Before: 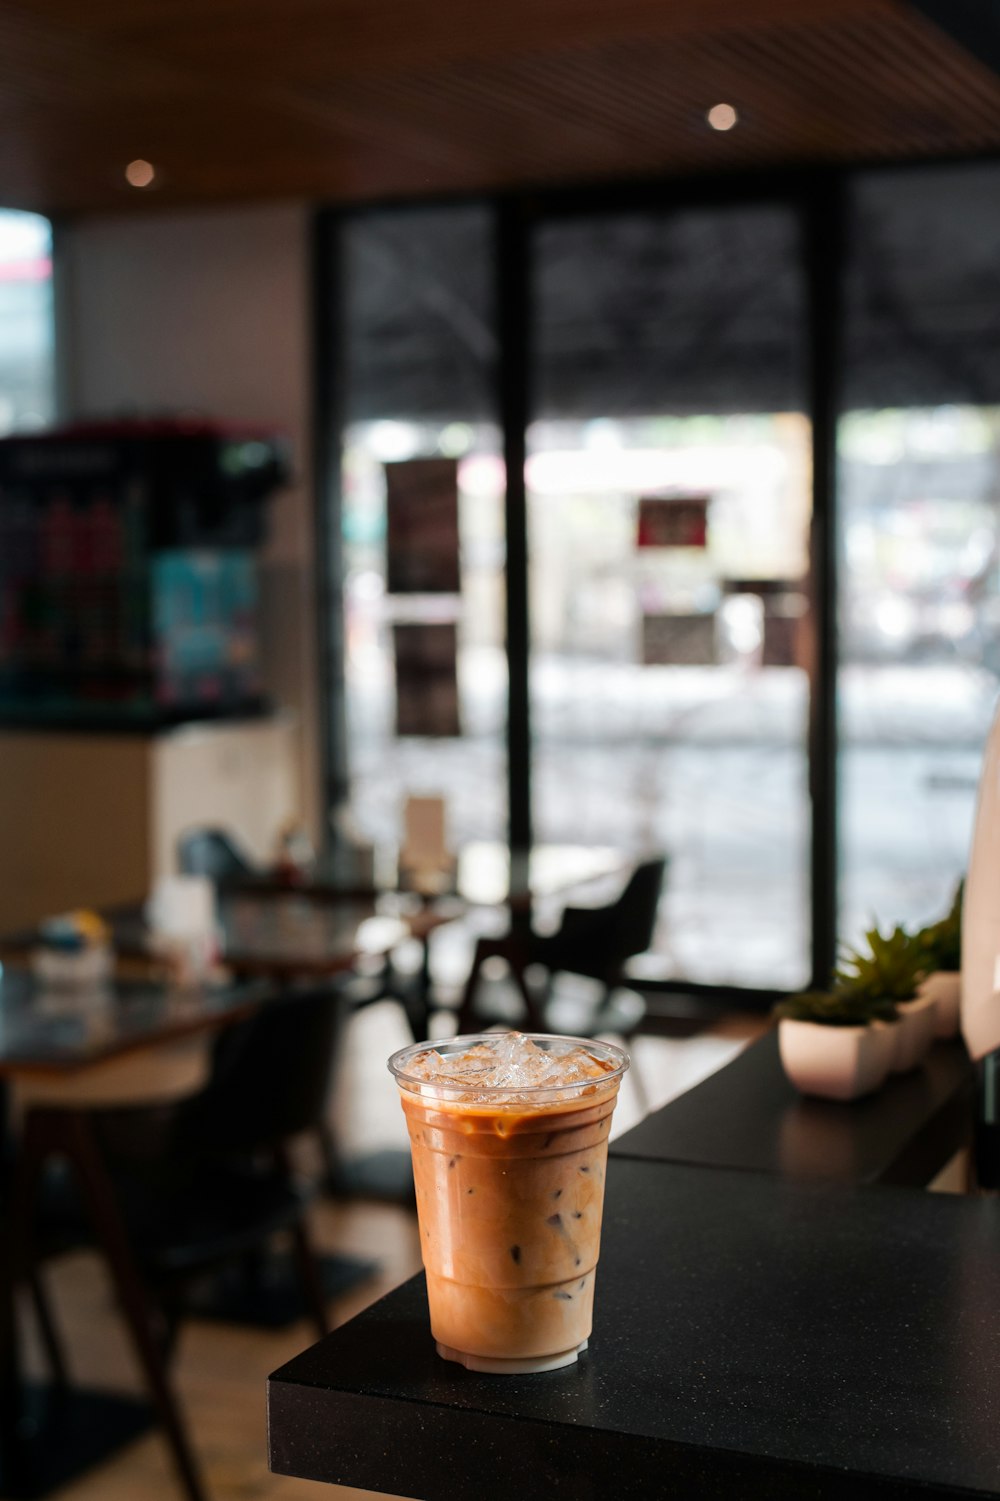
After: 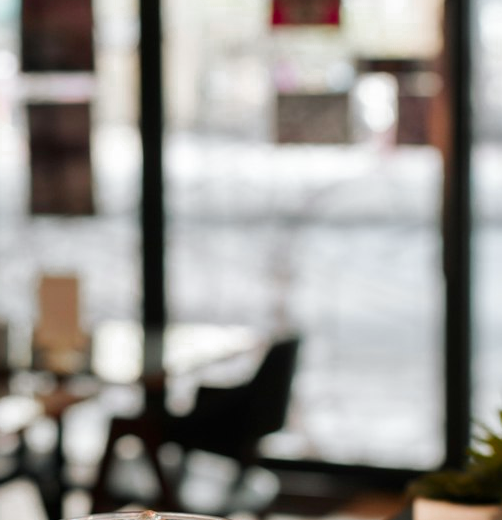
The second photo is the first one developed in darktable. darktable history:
color zones: curves: ch0 [(0, 0.48) (0.209, 0.398) (0.305, 0.332) (0.429, 0.493) (0.571, 0.5) (0.714, 0.5) (0.857, 0.5) (1, 0.48)]; ch1 [(0, 0.633) (0.143, 0.586) (0.286, 0.489) (0.429, 0.448) (0.571, 0.31) (0.714, 0.335) (0.857, 0.492) (1, 0.633)]; ch2 [(0, 0.448) (0.143, 0.498) (0.286, 0.5) (0.429, 0.5) (0.571, 0.5) (0.714, 0.5) (0.857, 0.5) (1, 0.448)]
crop: left 36.607%, top 34.735%, right 13.146%, bottom 30.611%
